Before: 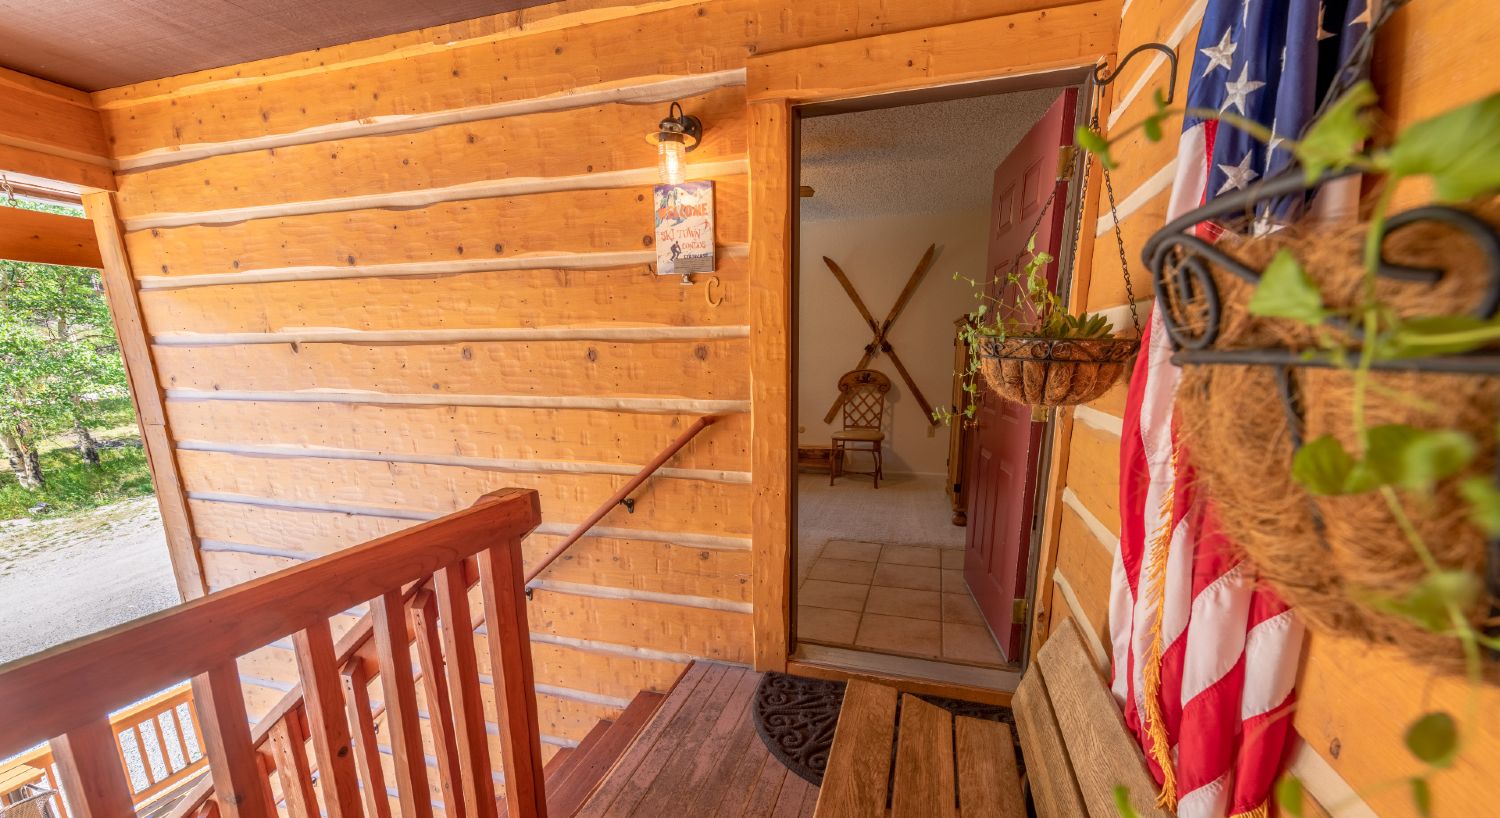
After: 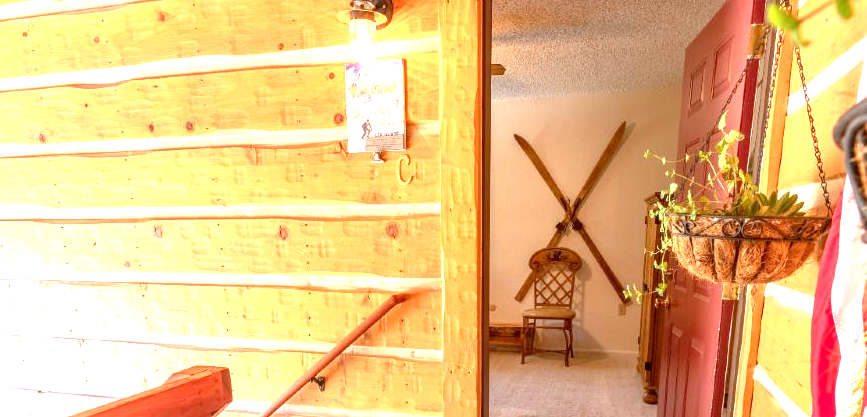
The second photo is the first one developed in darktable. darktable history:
crop: left 20.638%, top 15.01%, right 21.533%, bottom 33.849%
local contrast: mode bilateral grid, contrast 20, coarseness 50, detail 119%, midtone range 0.2
color correction: highlights a* -3.09, highlights b* -6.08, shadows a* 3.03, shadows b* 5.37
exposure: black level correction 0.001, exposure 1.641 EV, compensate highlight preservation false
